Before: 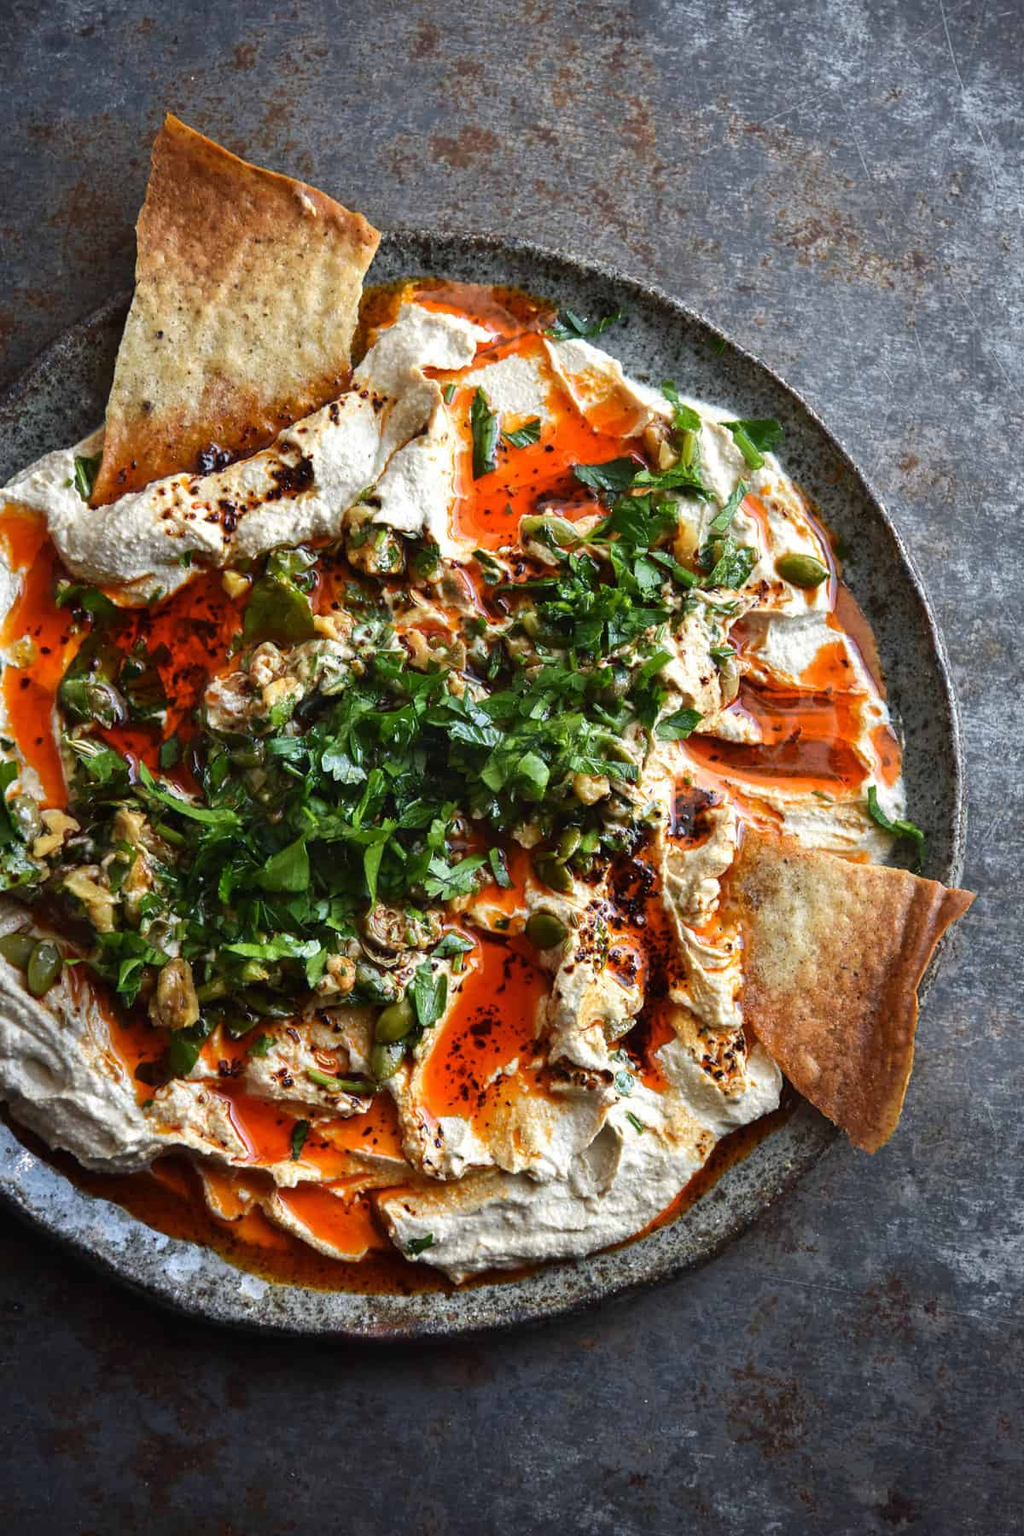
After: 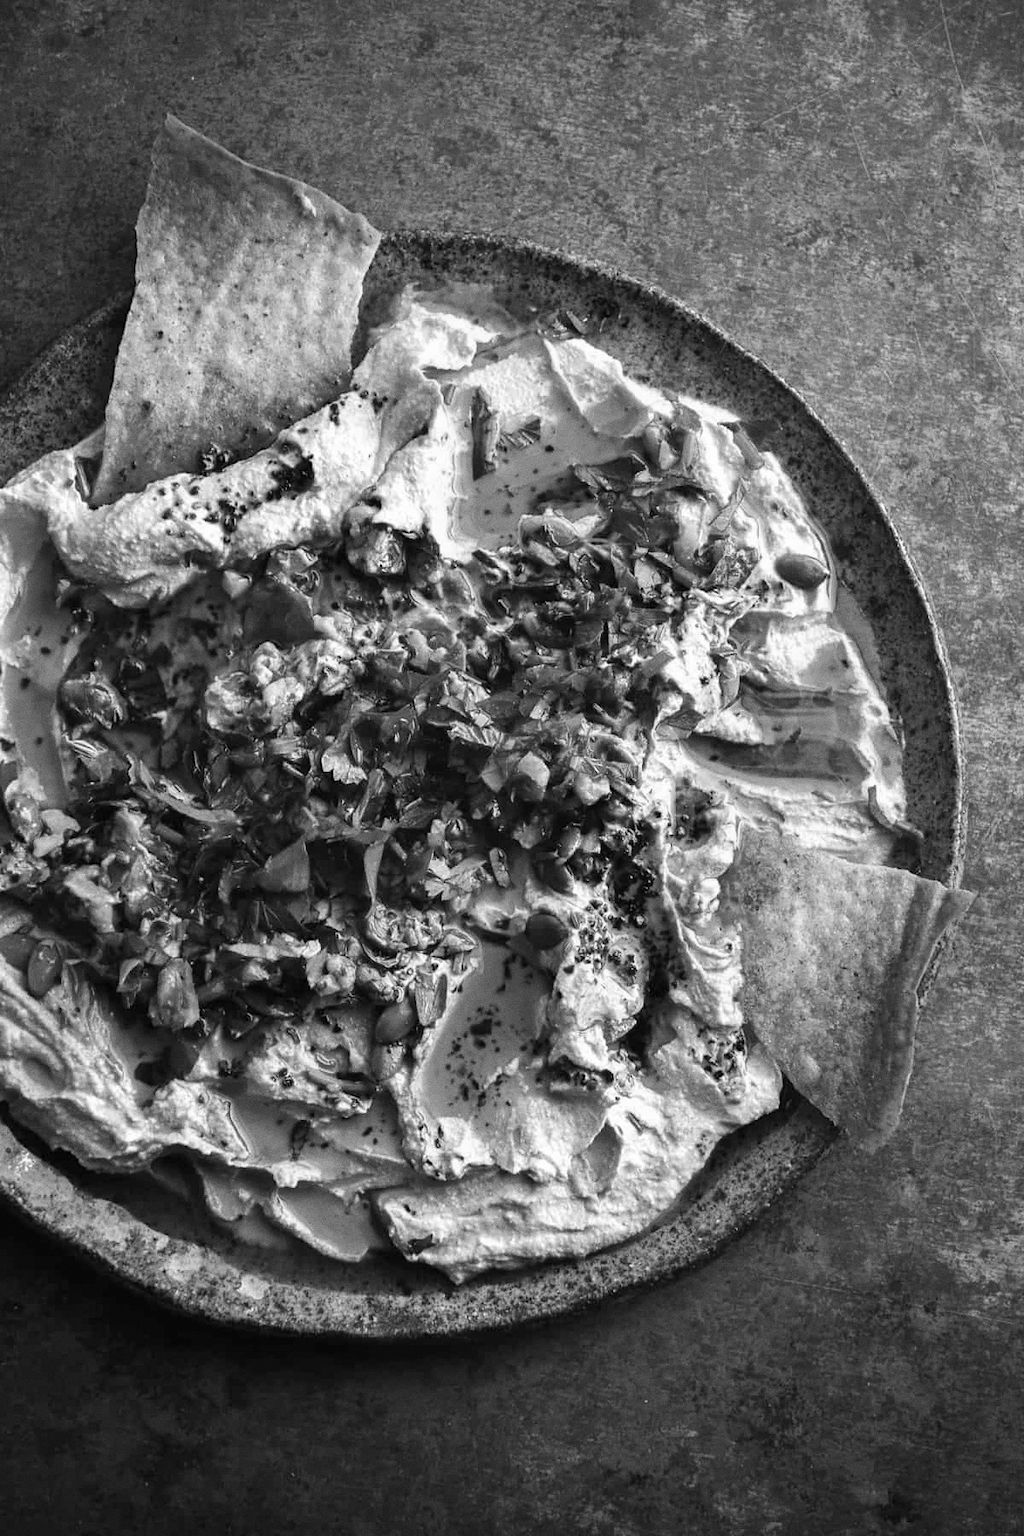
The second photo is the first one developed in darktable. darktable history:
grain: coarseness 0.09 ISO
vignetting: fall-off start 100%, brightness -0.282, width/height ratio 1.31
color correction: highlights a* -1.43, highlights b* 10.12, shadows a* 0.395, shadows b* 19.35
monochrome: a -6.99, b 35.61, size 1.4
